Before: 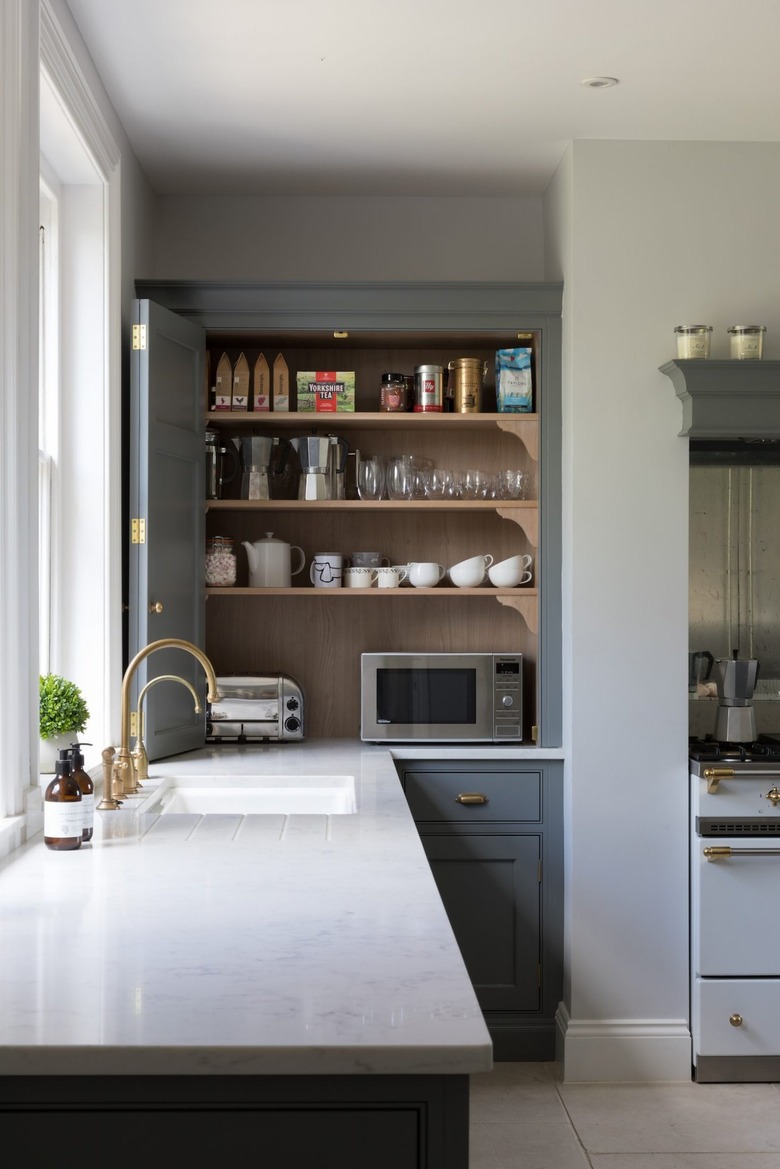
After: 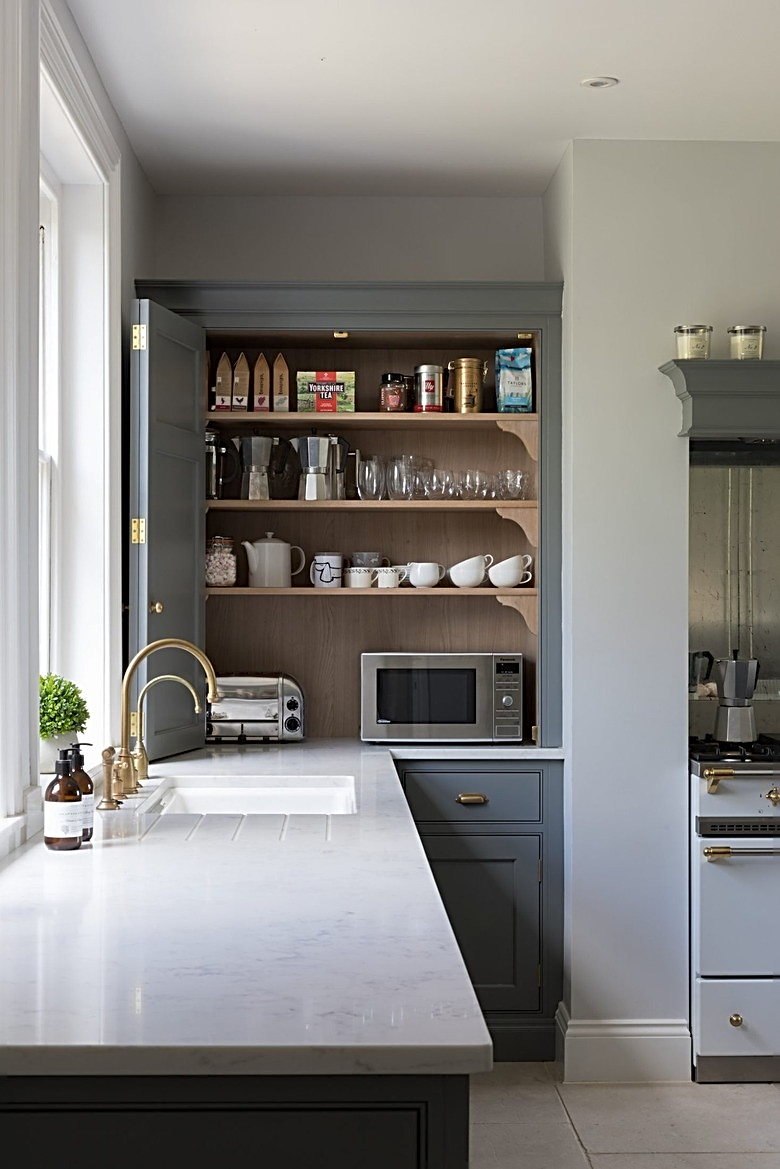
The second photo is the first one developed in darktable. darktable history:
sharpen: radius 2.626, amount 0.684
shadows and highlights: shadows 25.53, highlights -25.09
